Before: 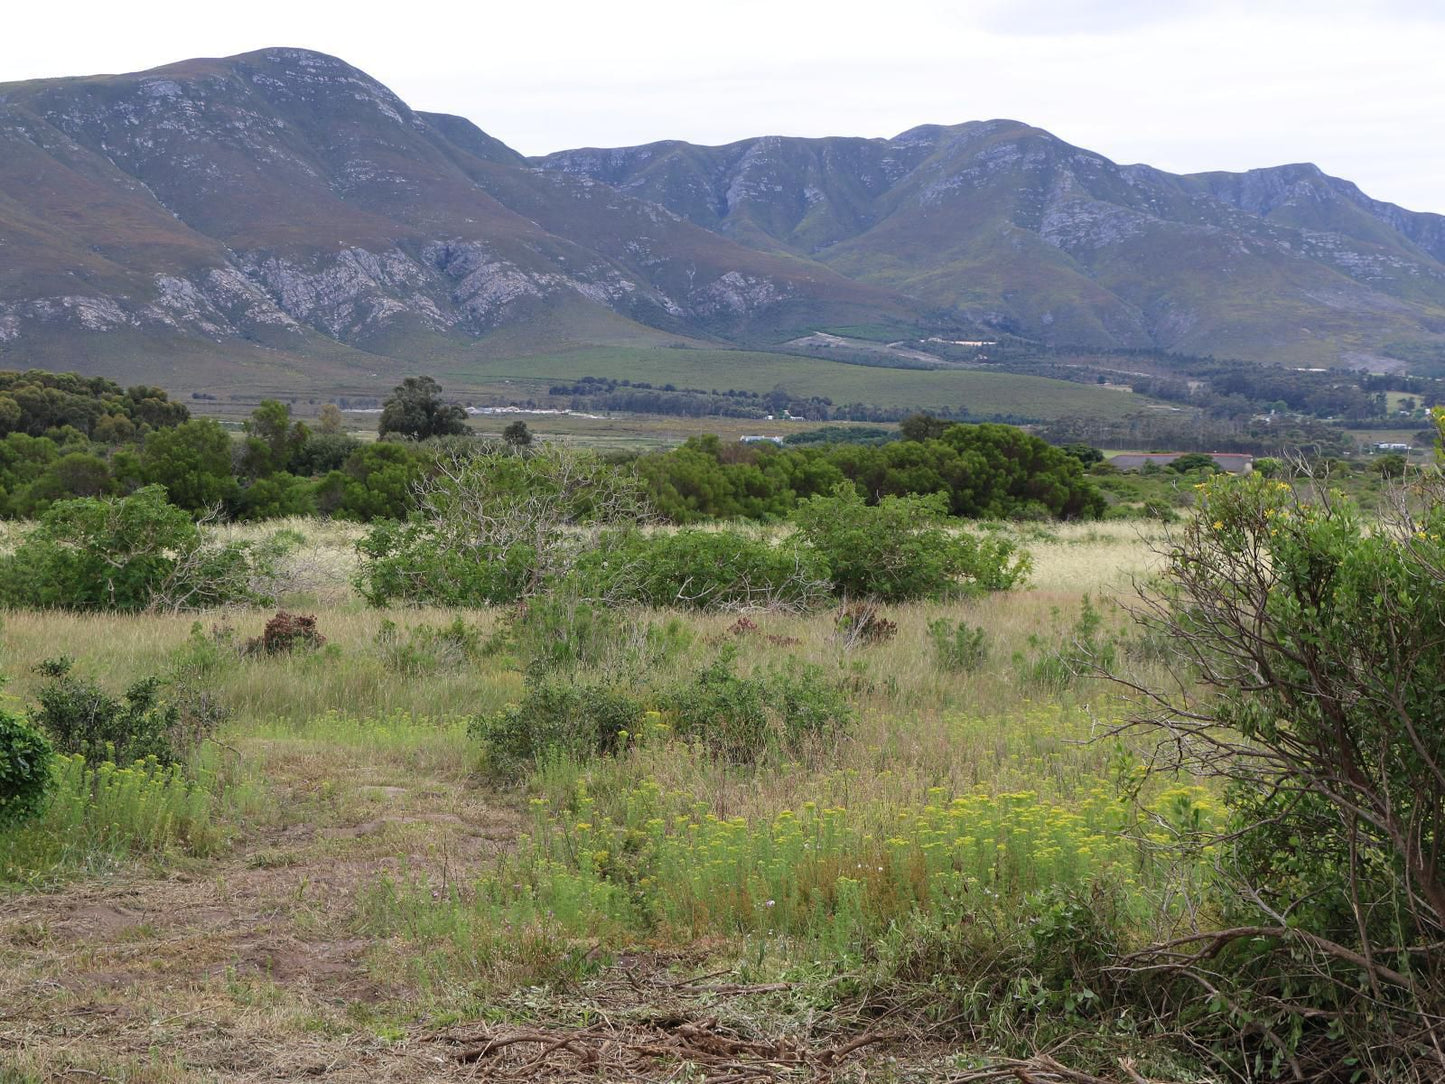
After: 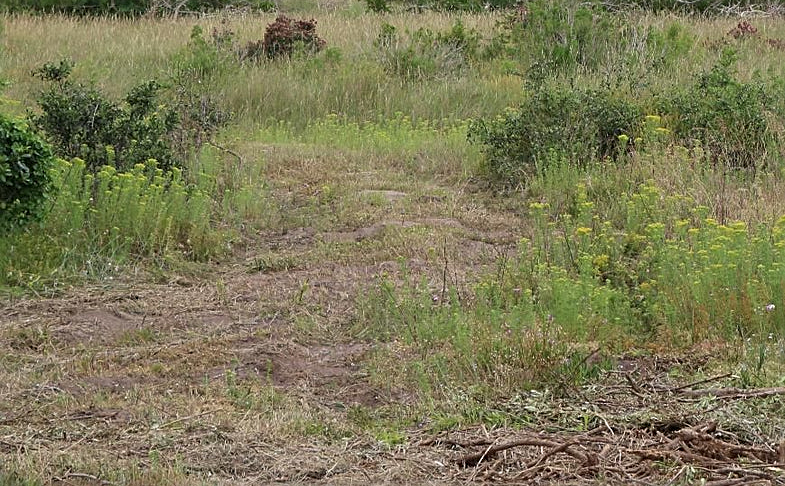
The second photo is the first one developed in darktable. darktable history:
sharpen: on, module defaults
tone equalizer: on, module defaults
crop and rotate: top 55.02%, right 45.668%, bottom 0.117%
